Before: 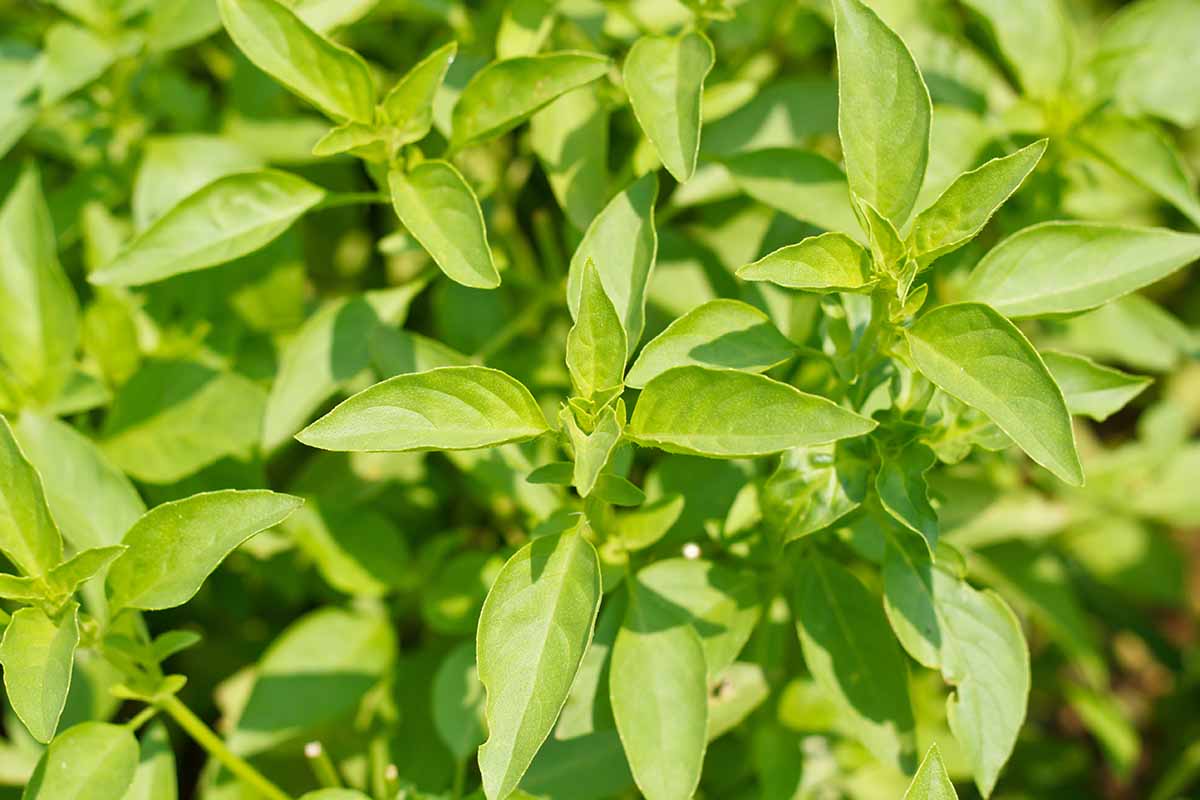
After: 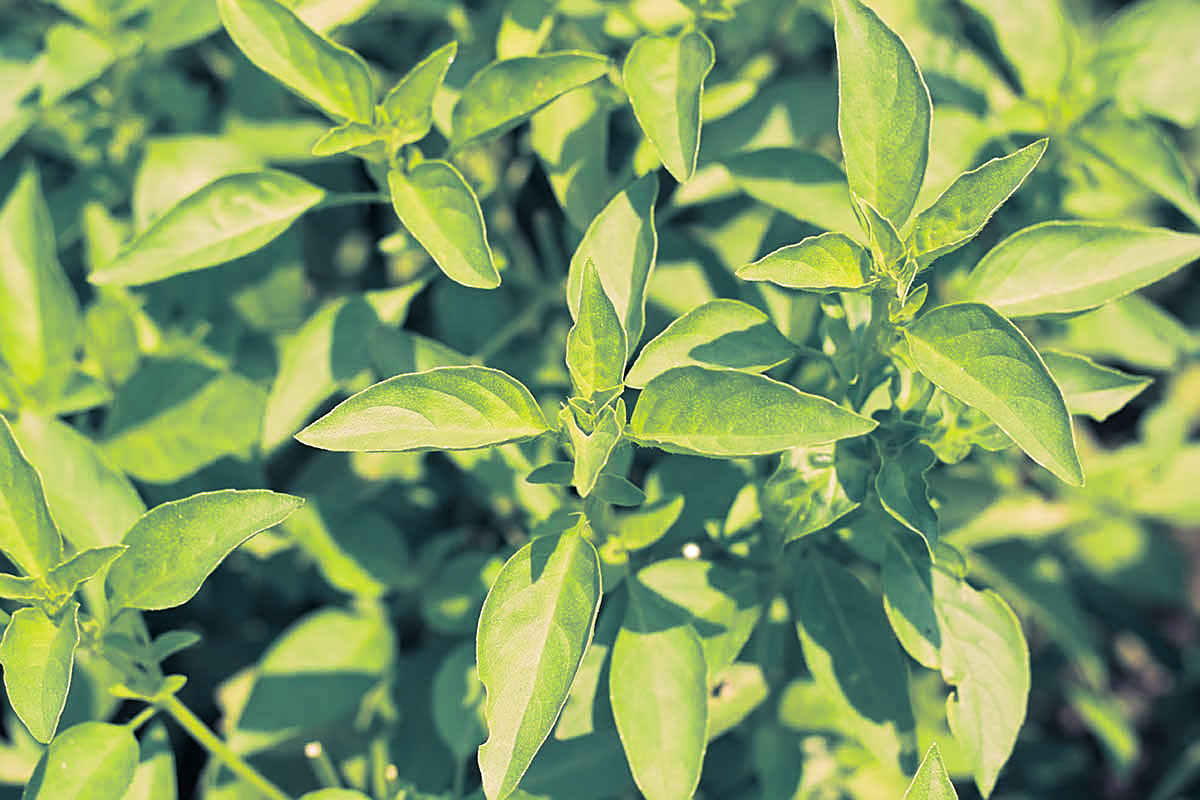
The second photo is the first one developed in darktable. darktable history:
sharpen: on, module defaults
levels: levels [0, 0.48, 0.961]
split-toning: shadows › hue 226.8°, shadows › saturation 0.56, highlights › hue 28.8°, balance -40, compress 0%
